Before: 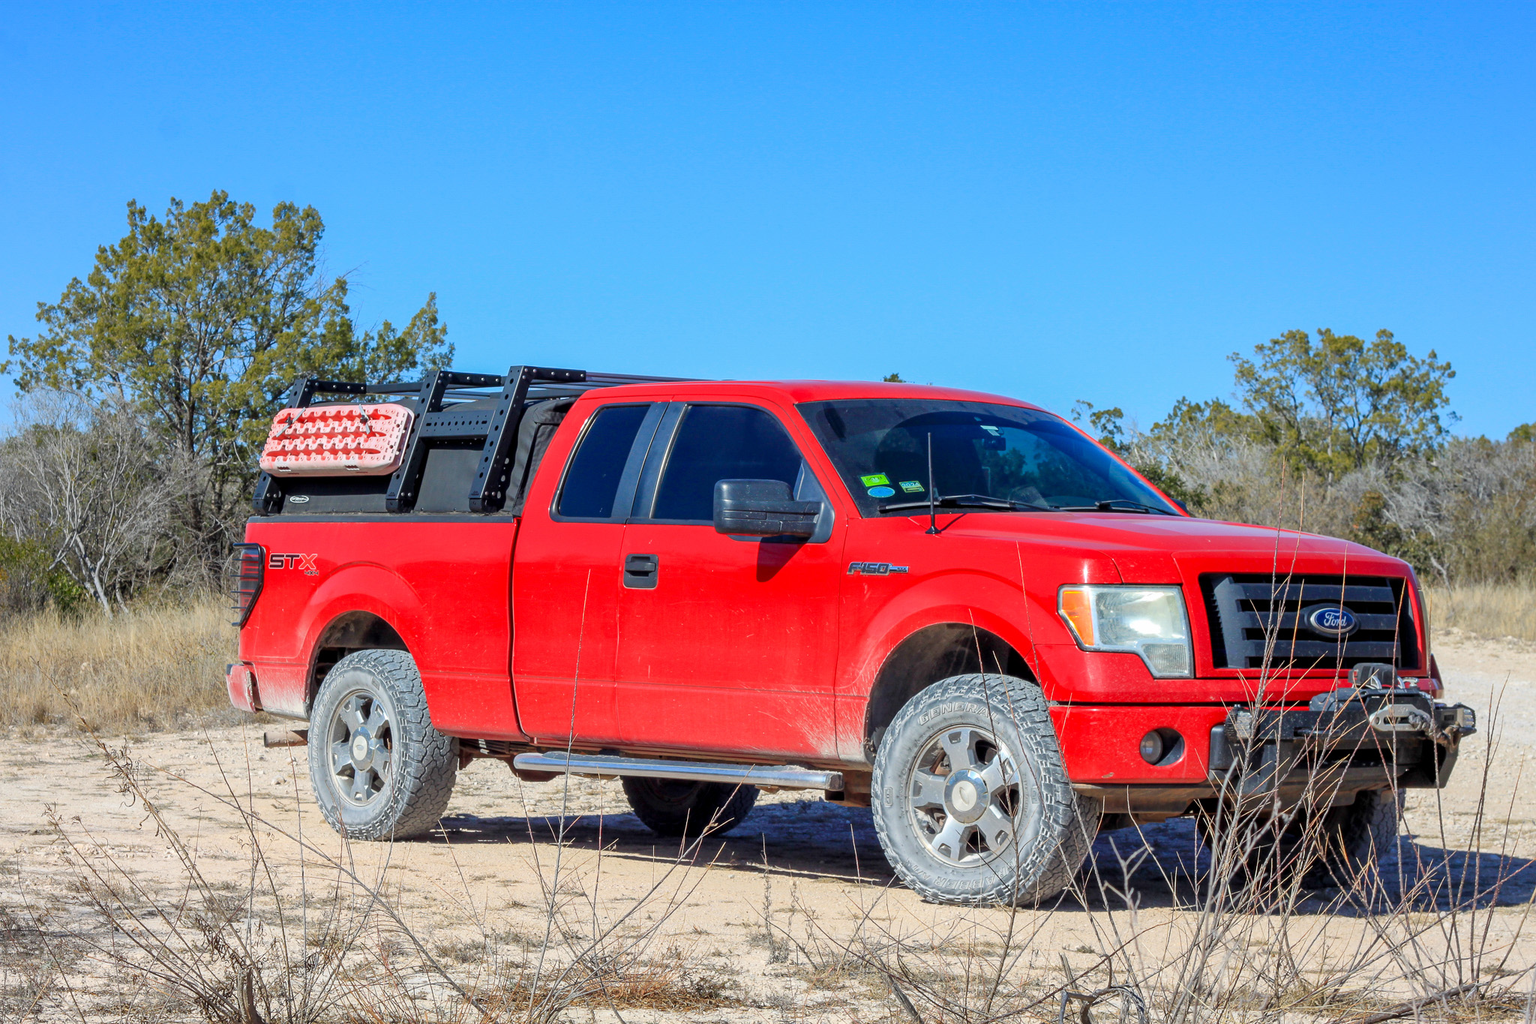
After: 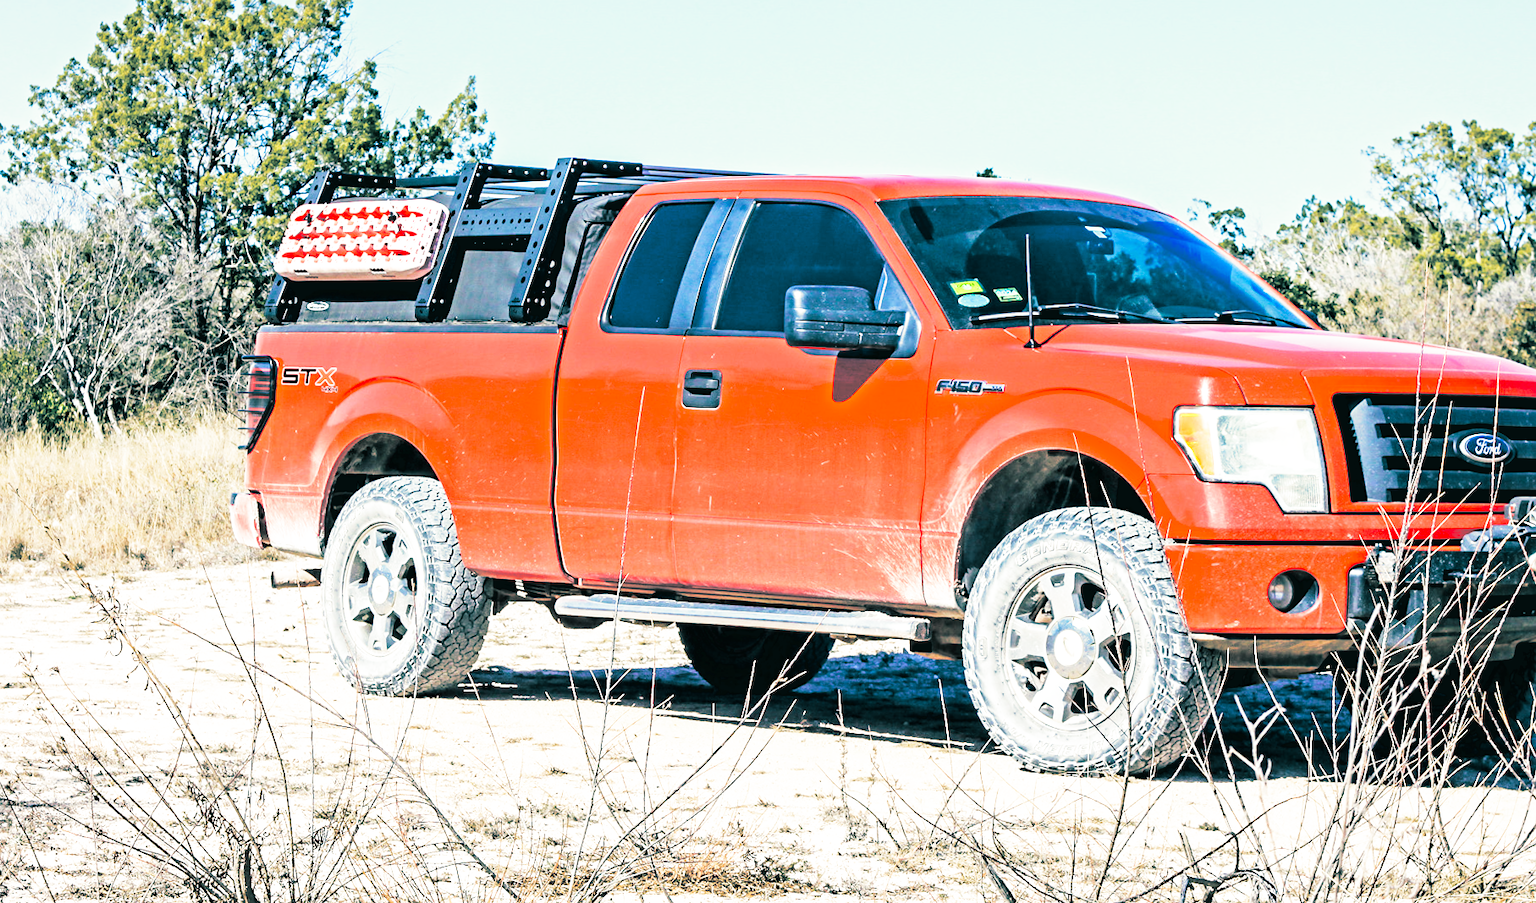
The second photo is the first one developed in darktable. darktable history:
tone equalizer: -8 EV -0.417 EV, -7 EV -0.389 EV, -6 EV -0.333 EV, -5 EV -0.222 EV, -3 EV 0.222 EV, -2 EV 0.333 EV, -1 EV 0.389 EV, +0 EV 0.417 EV, edges refinement/feathering 500, mask exposure compensation -1.57 EV, preserve details no
velvia: on, module defaults
sharpen: amount 0.2
split-toning: shadows › hue 186.43°, highlights › hue 49.29°, compress 30.29%
crop: top 20.916%, right 9.437%, bottom 0.316%
base curve: curves: ch0 [(0, 0.003) (0.001, 0.002) (0.006, 0.004) (0.02, 0.022) (0.048, 0.086) (0.094, 0.234) (0.162, 0.431) (0.258, 0.629) (0.385, 0.8) (0.548, 0.918) (0.751, 0.988) (1, 1)], preserve colors none
contrast equalizer: y [[0.5, 0.5, 0.501, 0.63, 0.504, 0.5], [0.5 ×6], [0.5 ×6], [0 ×6], [0 ×6]]
rotate and perspective: rotation 0.226°, lens shift (vertical) -0.042, crop left 0.023, crop right 0.982, crop top 0.006, crop bottom 0.994
